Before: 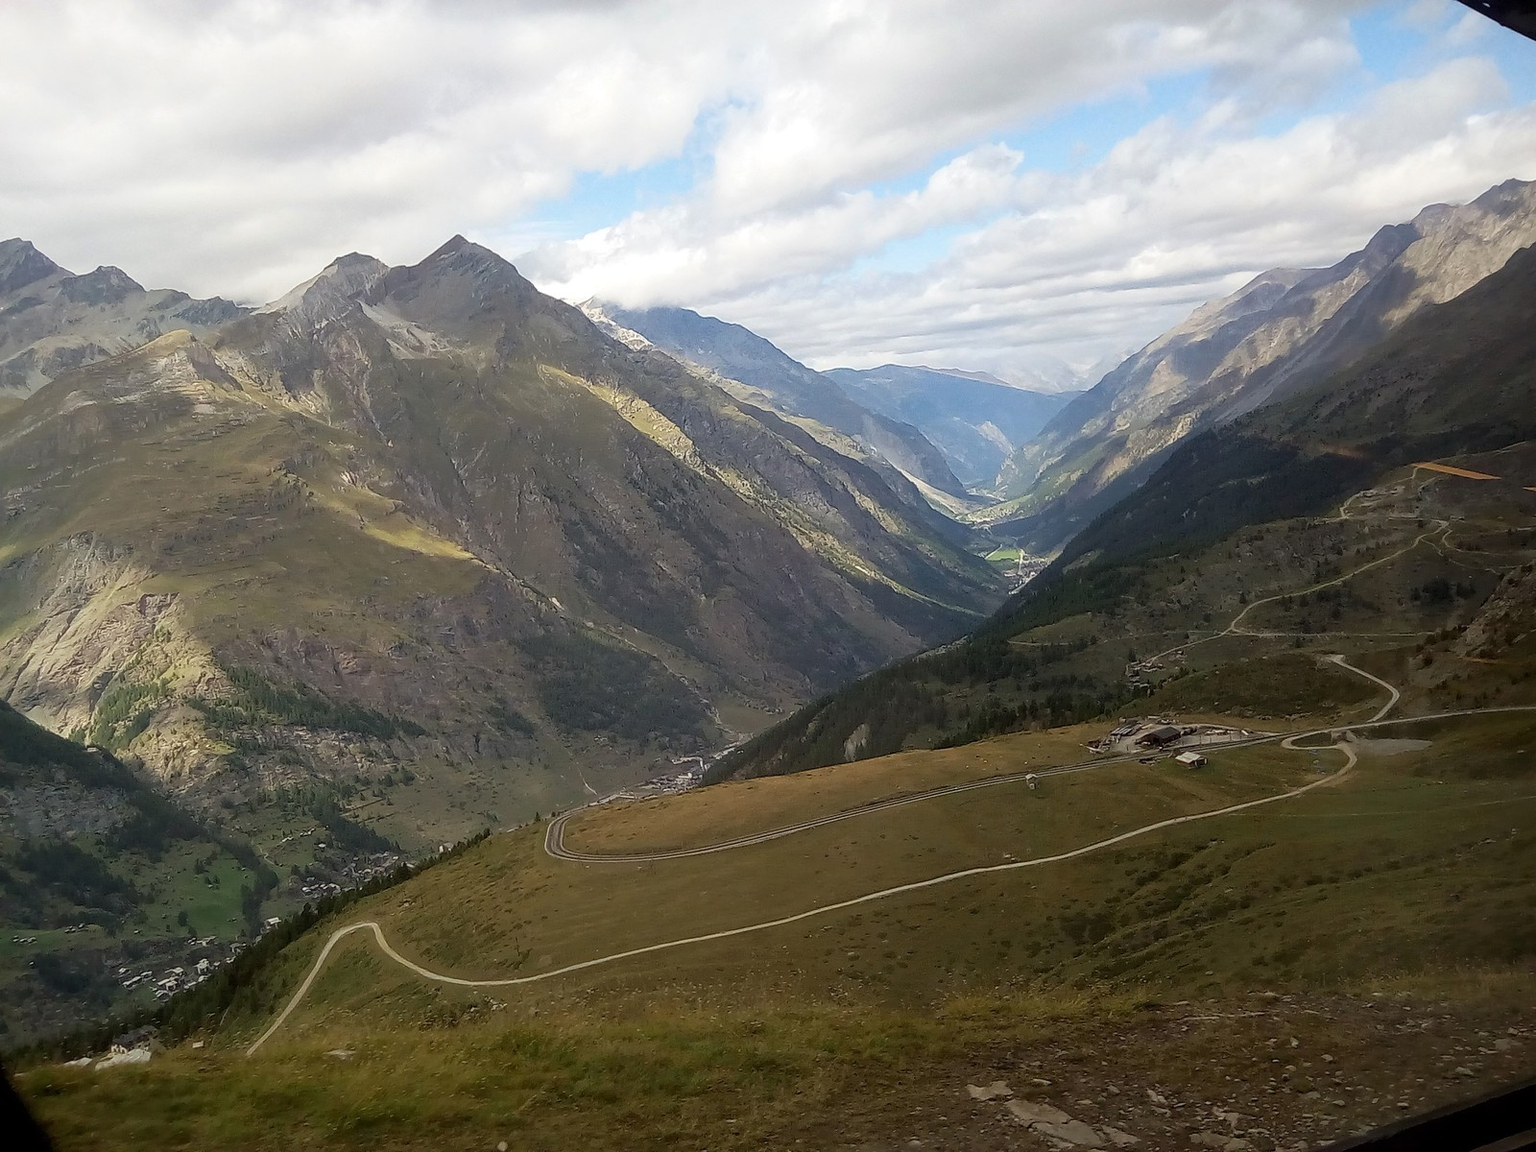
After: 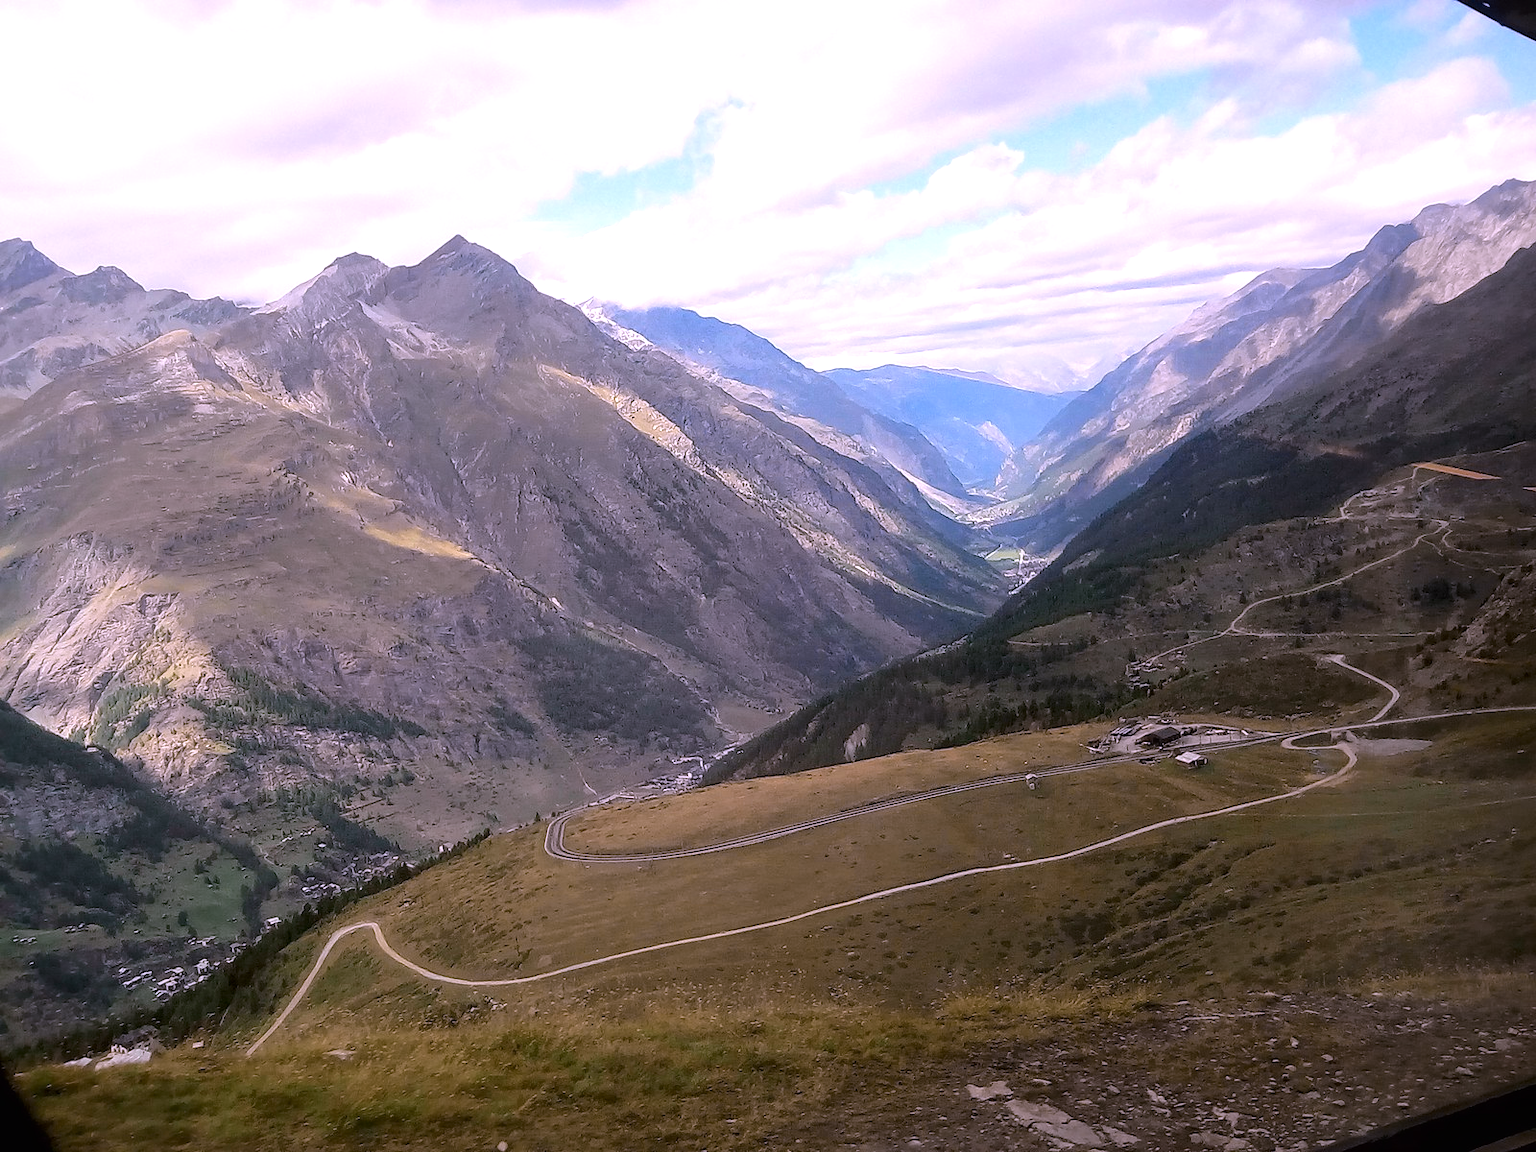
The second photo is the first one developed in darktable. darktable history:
tone curve: curves: ch0 [(0, 0.021) (0.049, 0.044) (0.157, 0.131) (0.365, 0.359) (0.499, 0.517) (0.675, 0.667) (0.856, 0.83) (1, 0.969)]; ch1 [(0, 0) (0.302, 0.309) (0.433, 0.443) (0.472, 0.47) (0.502, 0.503) (0.527, 0.516) (0.564, 0.557) (0.614, 0.645) (0.677, 0.722) (0.859, 0.889) (1, 1)]; ch2 [(0, 0) (0.33, 0.301) (0.447, 0.44) (0.487, 0.496) (0.502, 0.501) (0.535, 0.537) (0.565, 0.558) (0.608, 0.624) (1, 1)], color space Lab, independent channels, preserve colors none
exposure: black level correction 0, exposure 0.499 EV, compensate exposure bias true, compensate highlight preservation false
local contrast: highlights 104%, shadows 98%, detail 119%, midtone range 0.2
color correction: highlights a* 15.03, highlights b* -25.62
